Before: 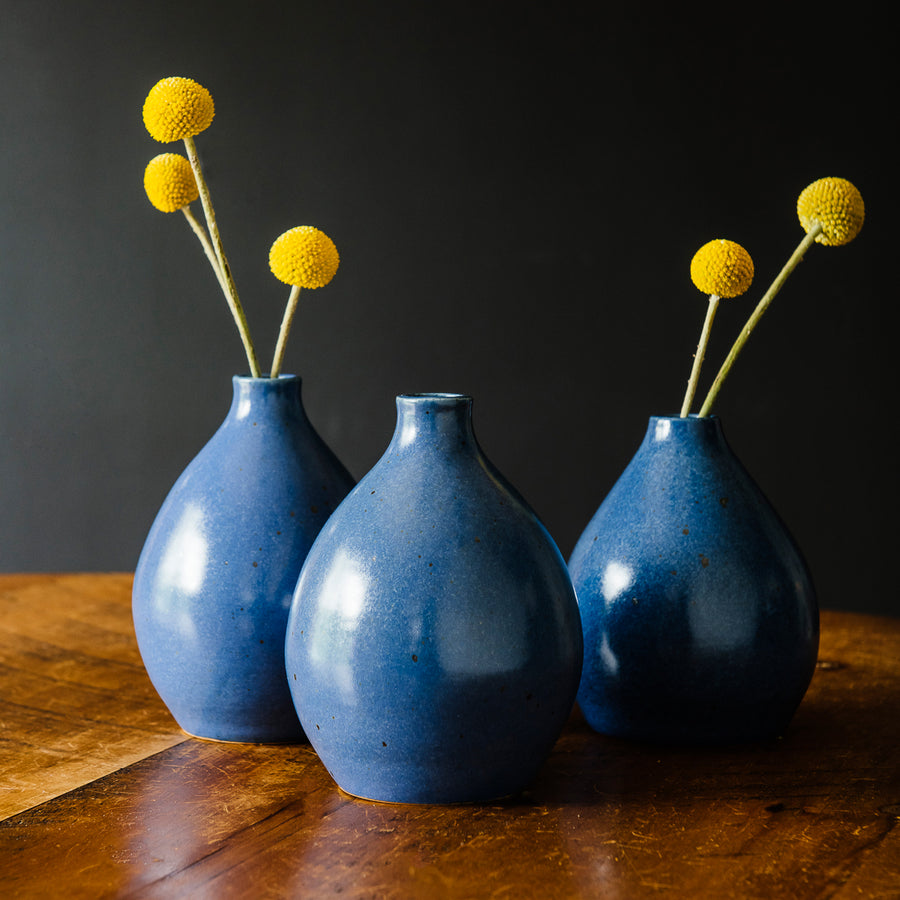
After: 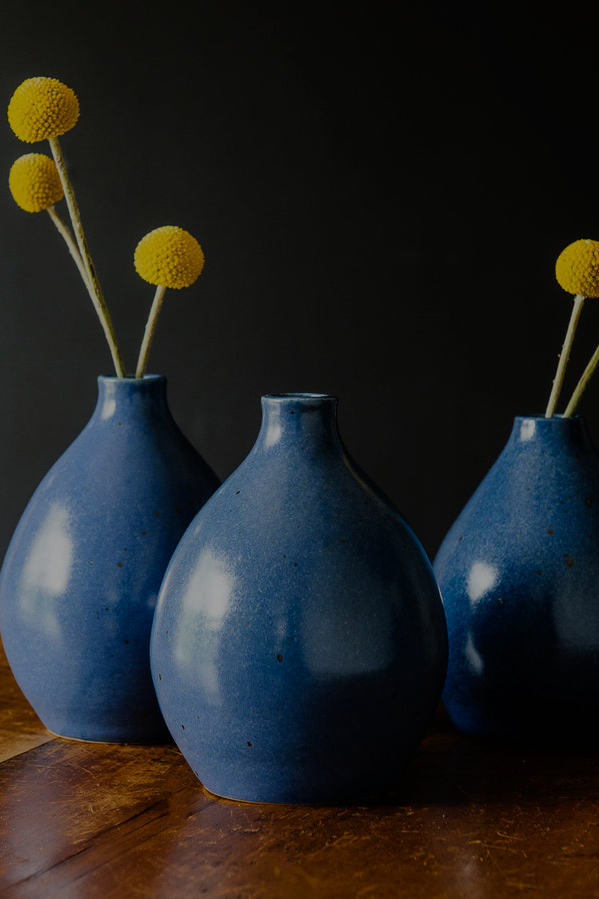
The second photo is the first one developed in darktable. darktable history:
exposure: exposure -1.468 EV, compensate highlight preservation false
crop and rotate: left 15.055%, right 18.278%
